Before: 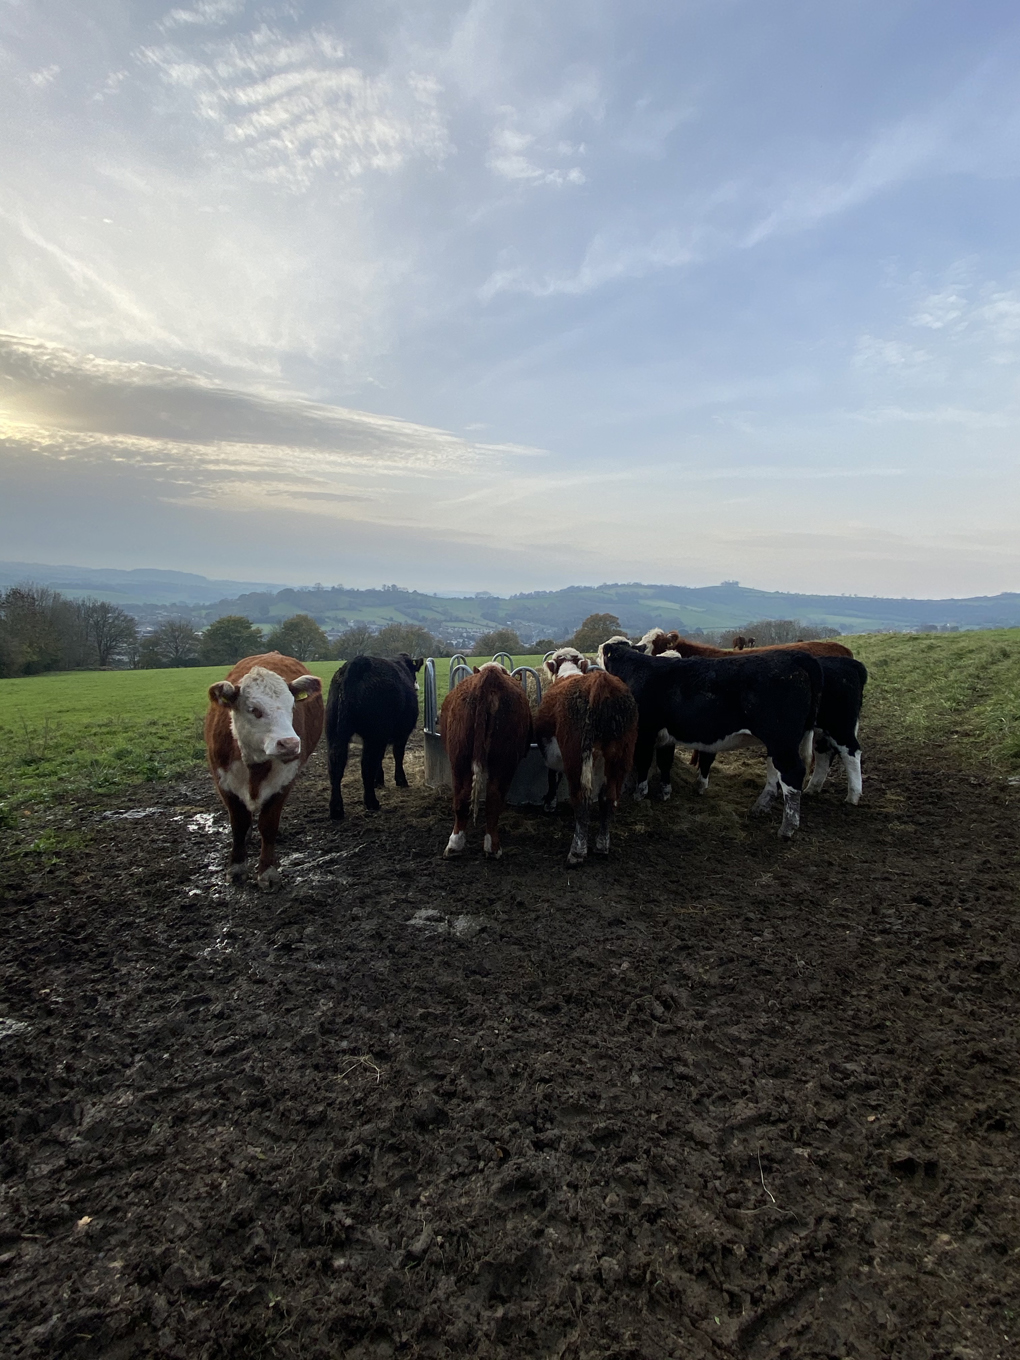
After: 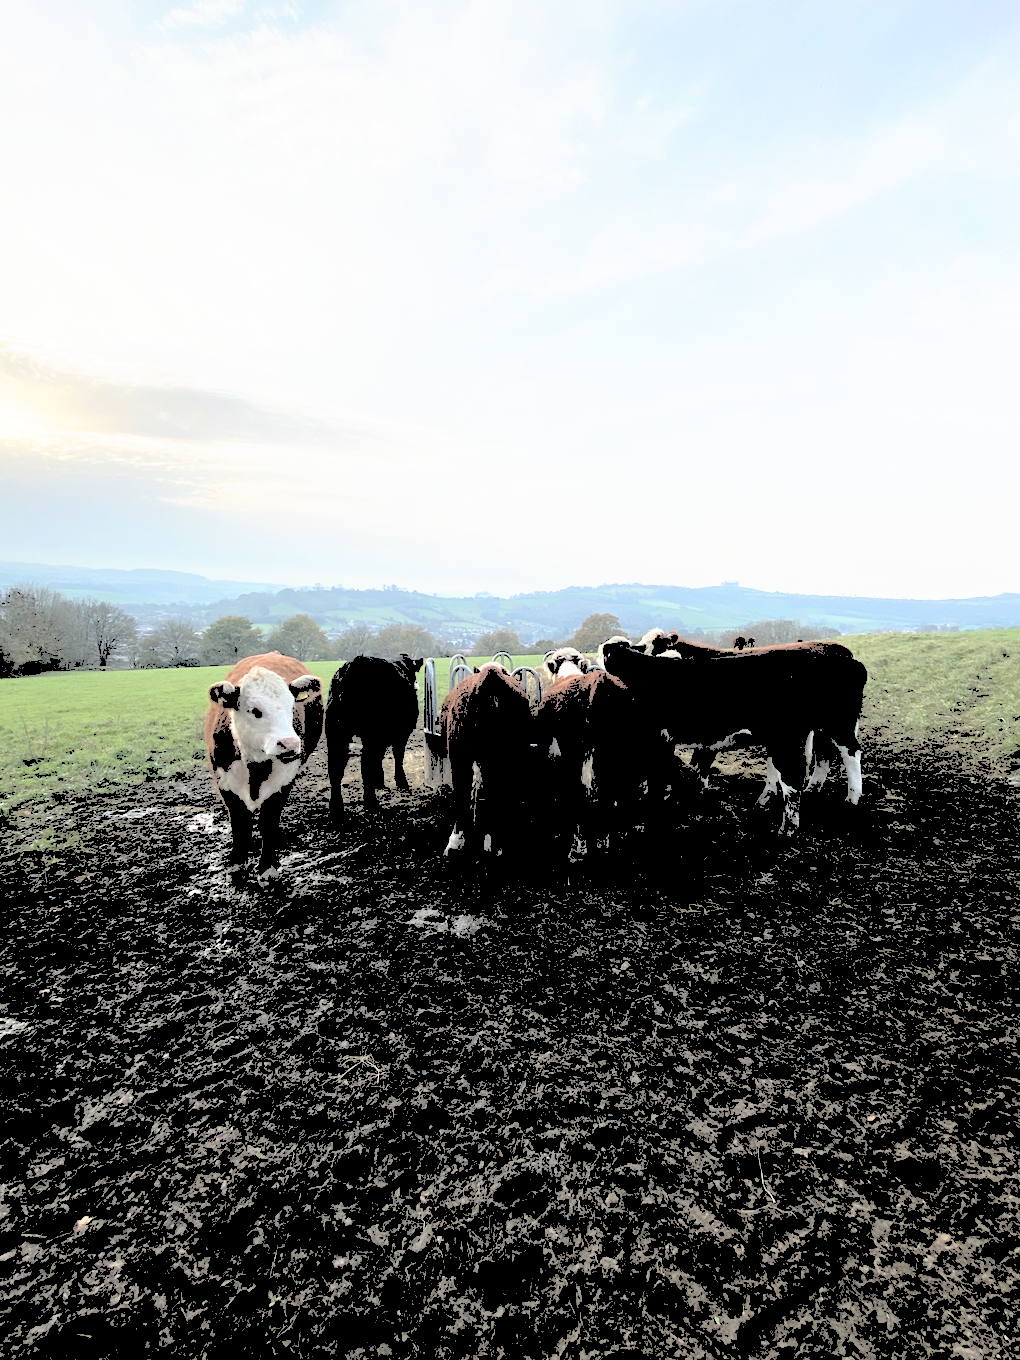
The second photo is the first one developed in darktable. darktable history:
rgb levels: levels [[0.027, 0.429, 0.996], [0, 0.5, 1], [0, 0.5, 1]]
tone curve: curves: ch0 [(0, 0) (0.003, 0.326) (0.011, 0.332) (0.025, 0.352) (0.044, 0.378) (0.069, 0.4) (0.1, 0.416) (0.136, 0.432) (0.177, 0.468) (0.224, 0.509) (0.277, 0.554) (0.335, 0.6) (0.399, 0.642) (0.468, 0.693) (0.543, 0.753) (0.623, 0.818) (0.709, 0.897) (0.801, 0.974) (0.898, 0.991) (1, 1)], preserve colors none
